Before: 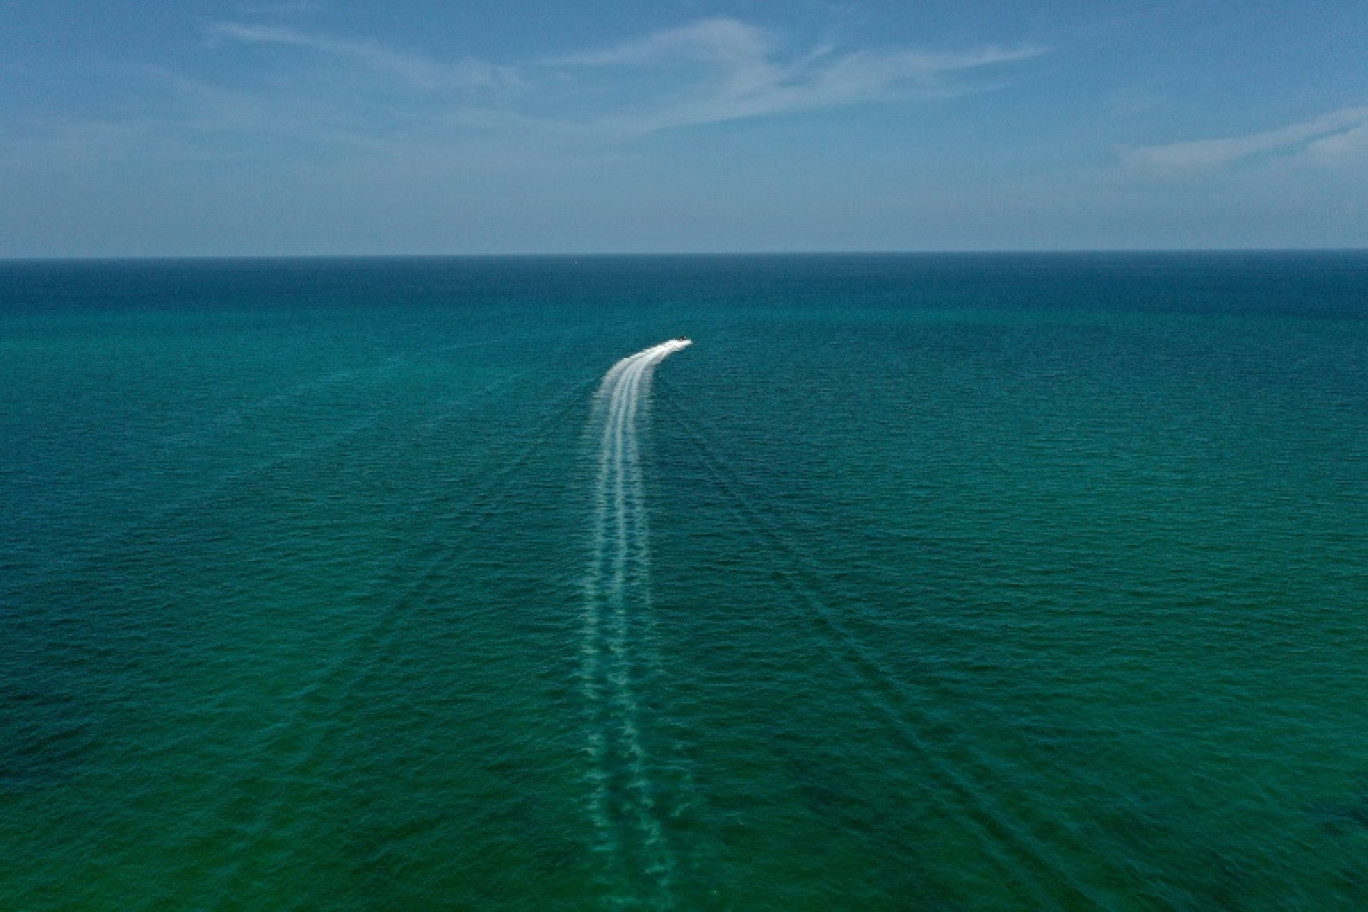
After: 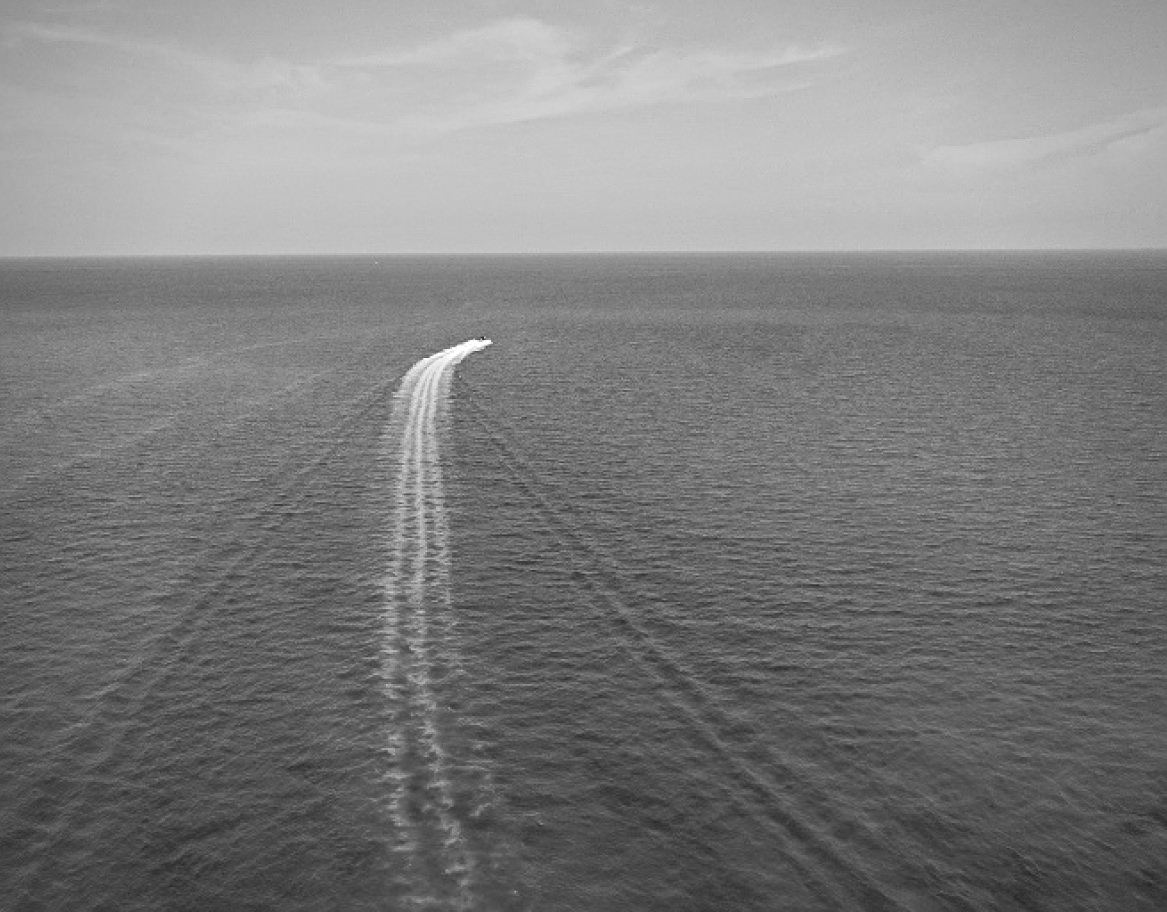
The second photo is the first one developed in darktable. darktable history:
velvia: on, module defaults
base curve: curves: ch0 [(0, 0) (0.204, 0.334) (0.55, 0.733) (1, 1)], preserve colors none
color calibration: output gray [0.267, 0.423, 0.261, 0], illuminant custom, x 0.389, y 0.387, temperature 3818.67 K
levels: white 99.89%, levels [0, 0.478, 1]
vignetting: fall-off radius 63.44%, unbound false
sharpen: on, module defaults
exposure: exposure 0.203 EV, compensate highlight preservation false
crop and rotate: left 14.636%
